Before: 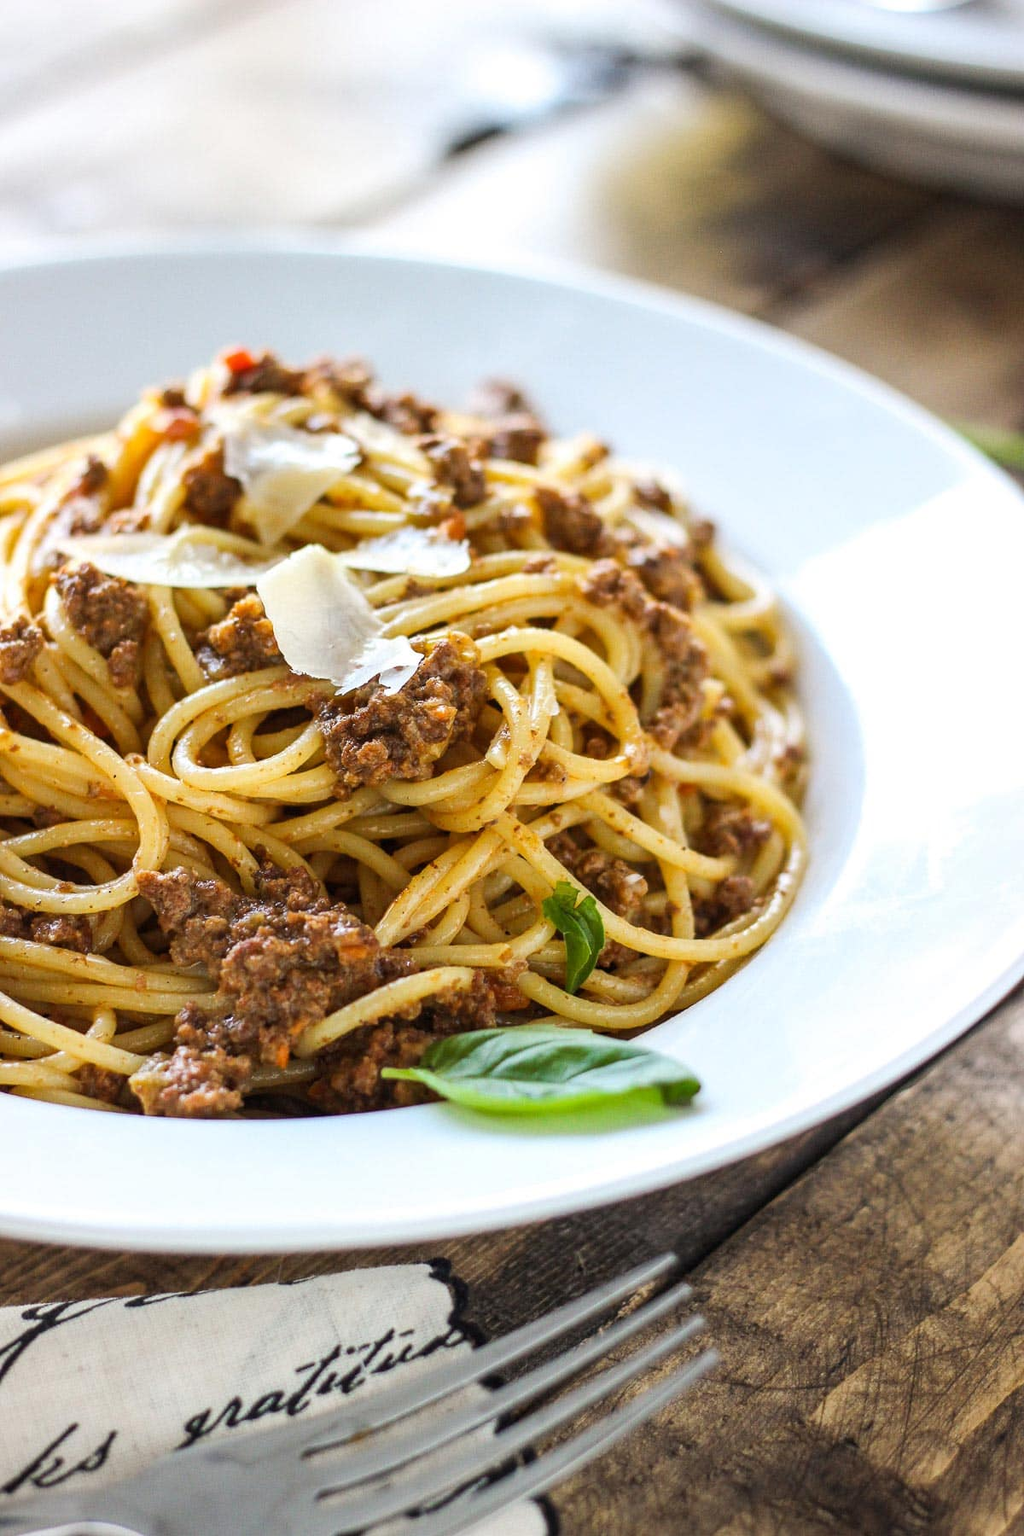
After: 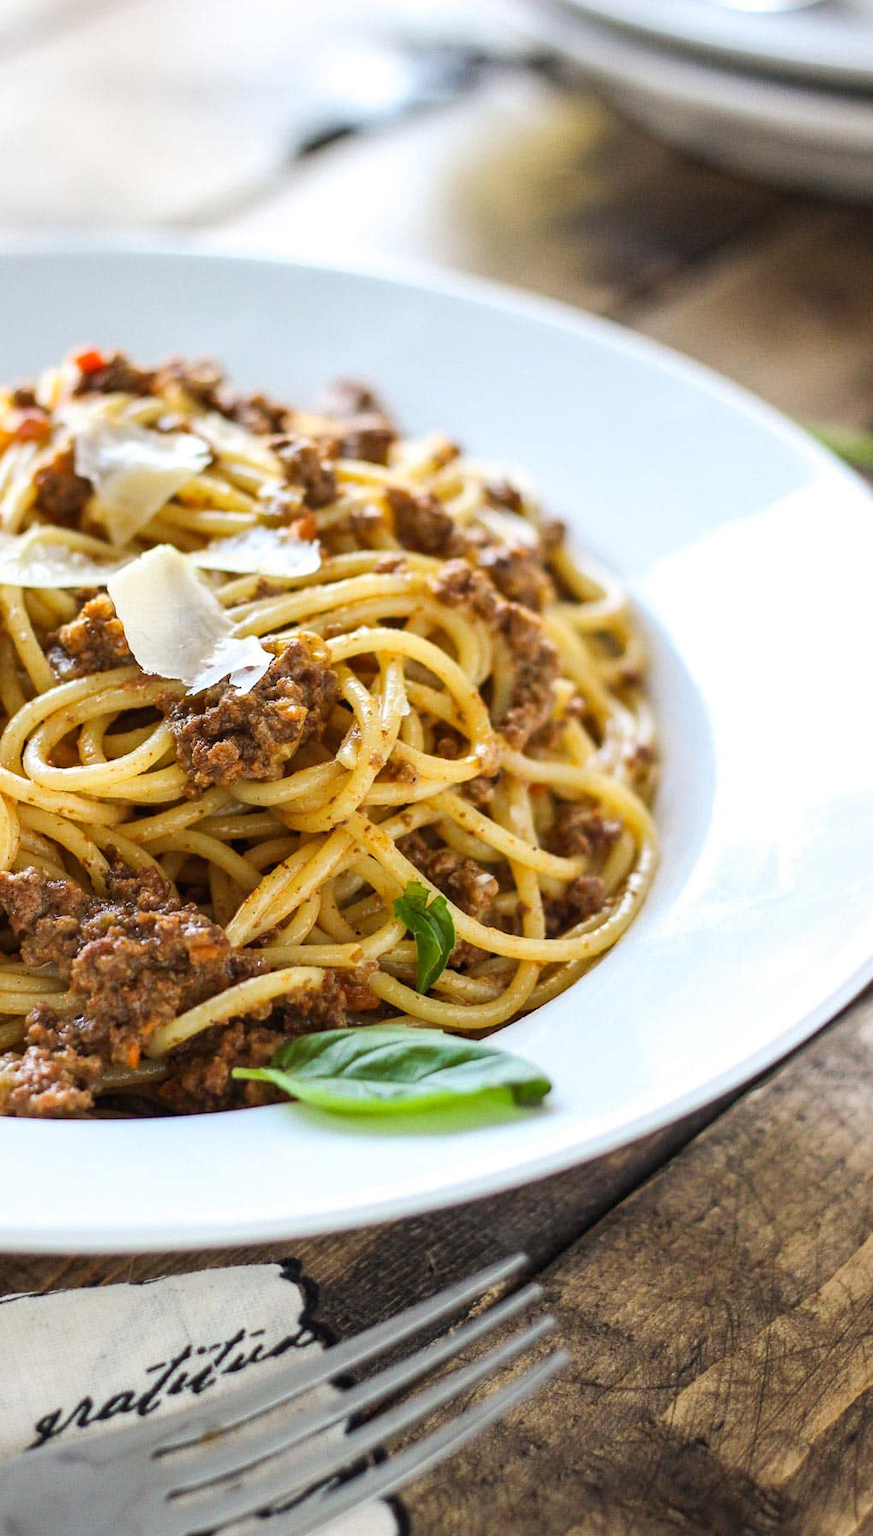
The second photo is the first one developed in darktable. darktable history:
crop and rotate: left 14.584%
tone equalizer: on, module defaults
